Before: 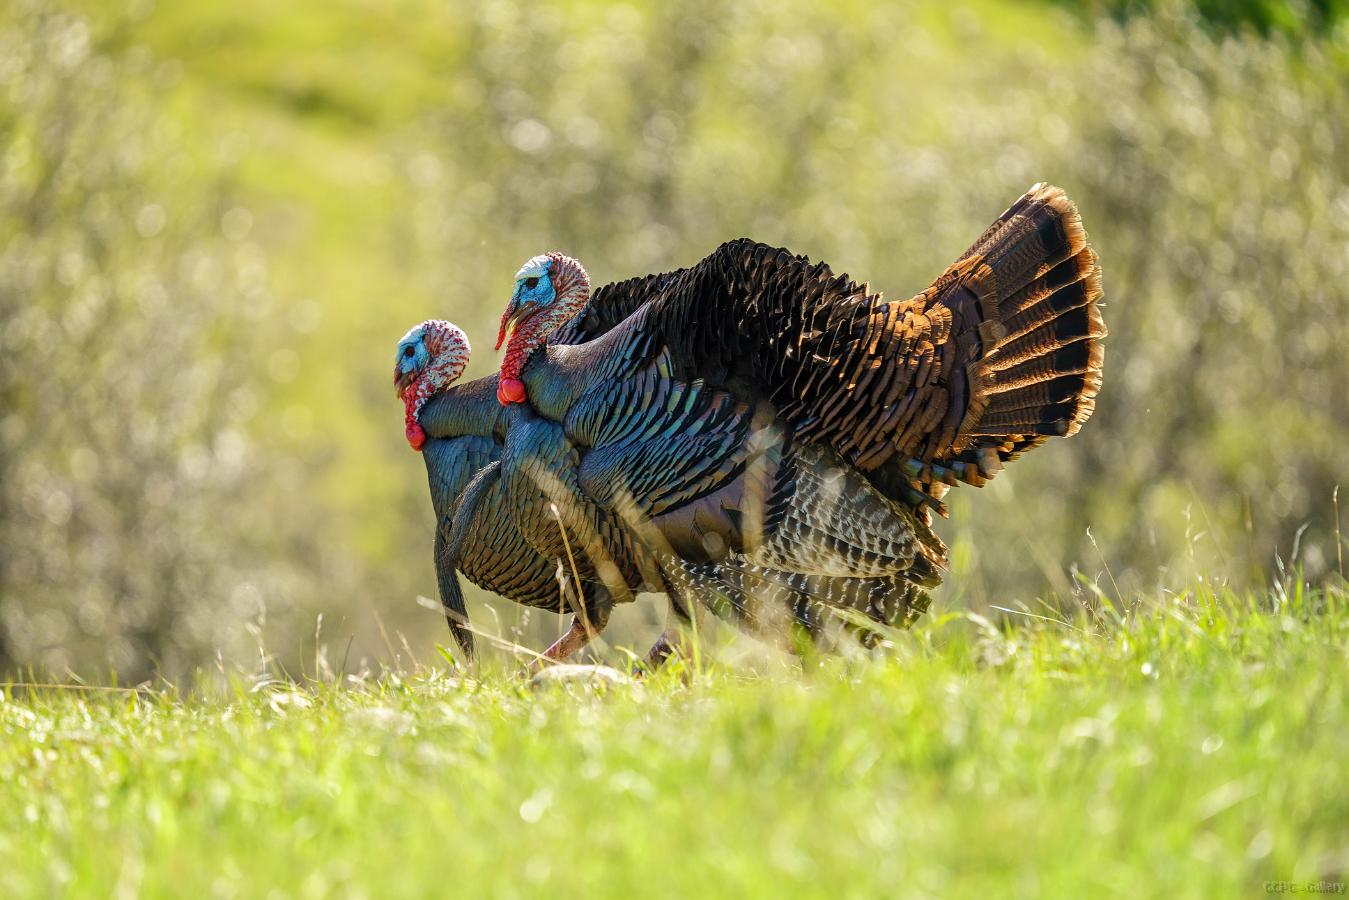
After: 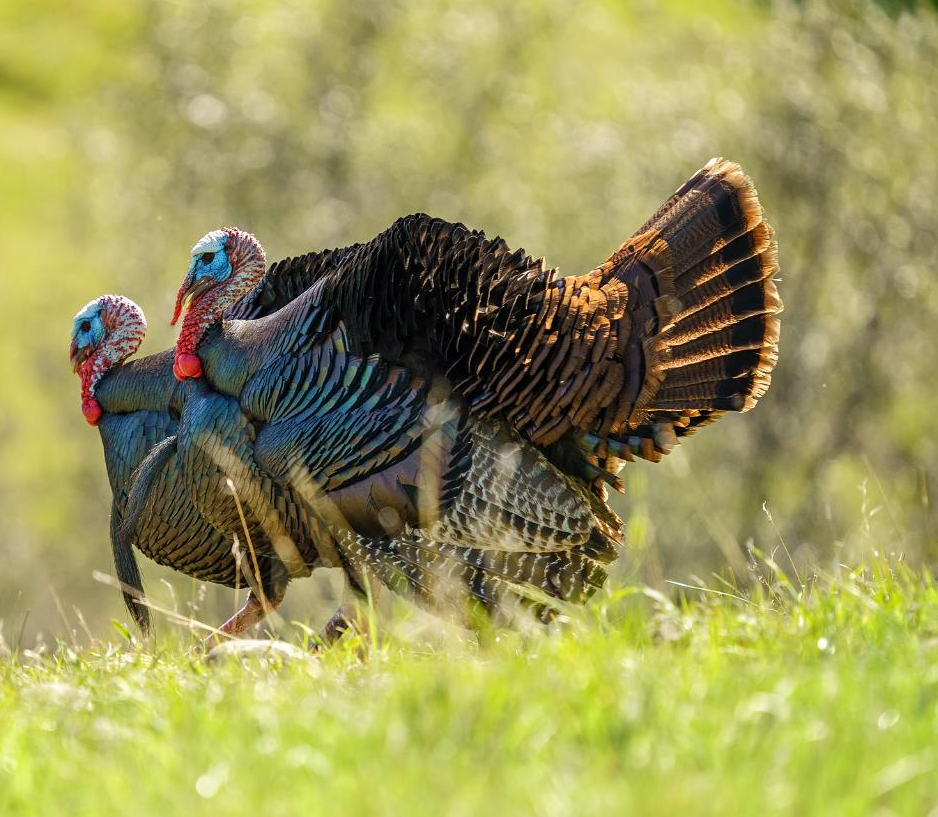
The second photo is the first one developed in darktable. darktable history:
white balance: emerald 1
crop and rotate: left 24.034%, top 2.838%, right 6.406%, bottom 6.299%
